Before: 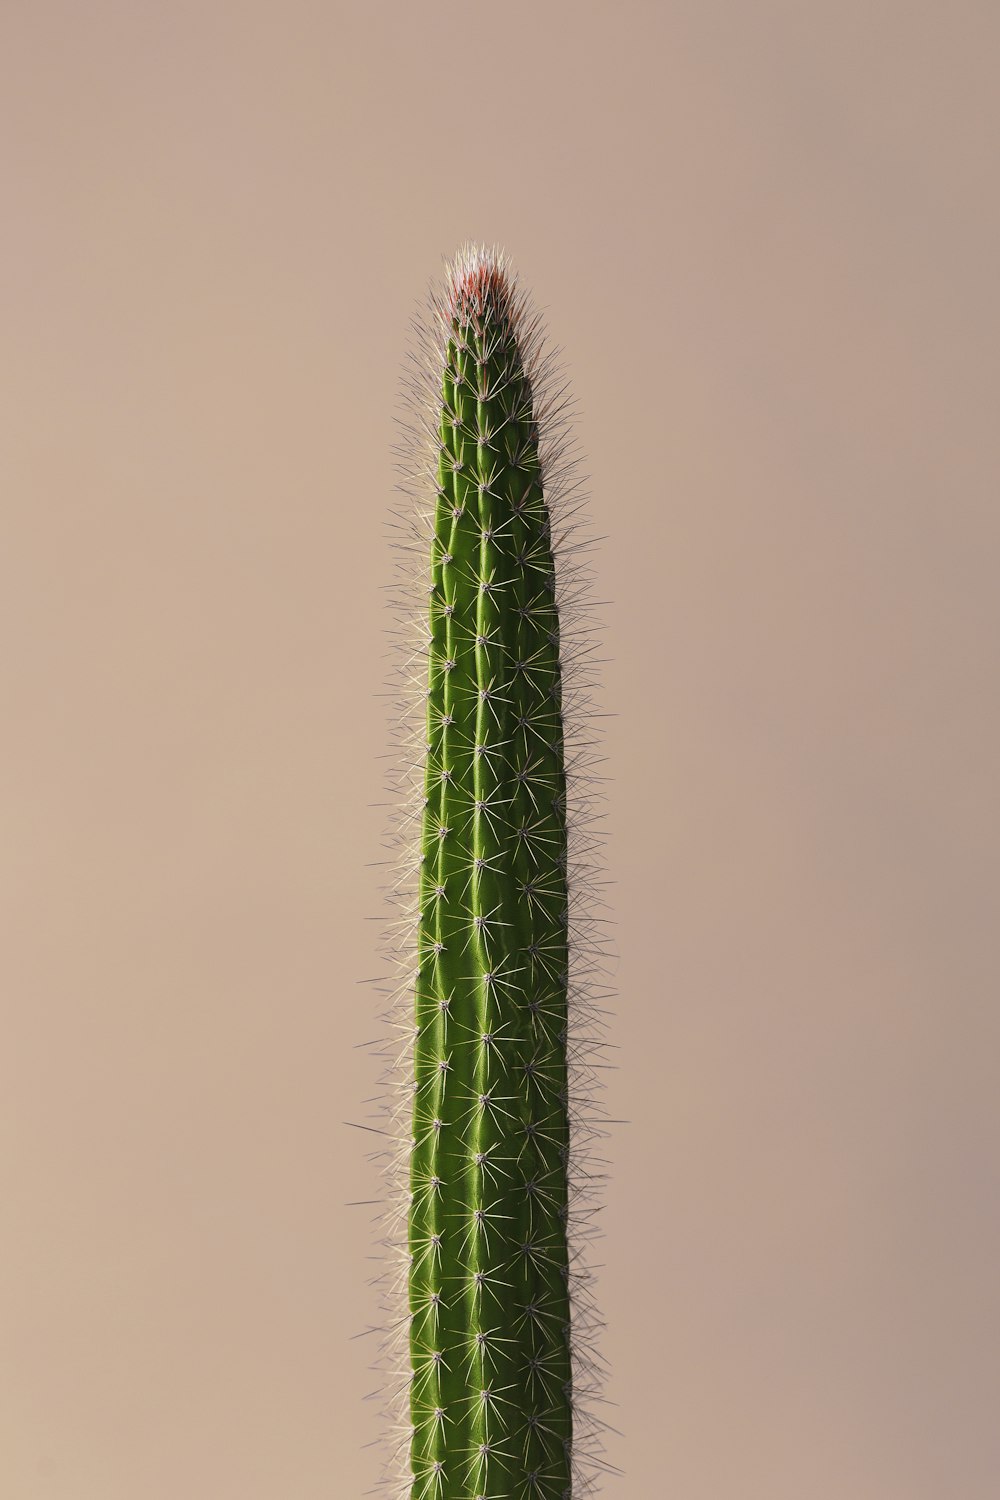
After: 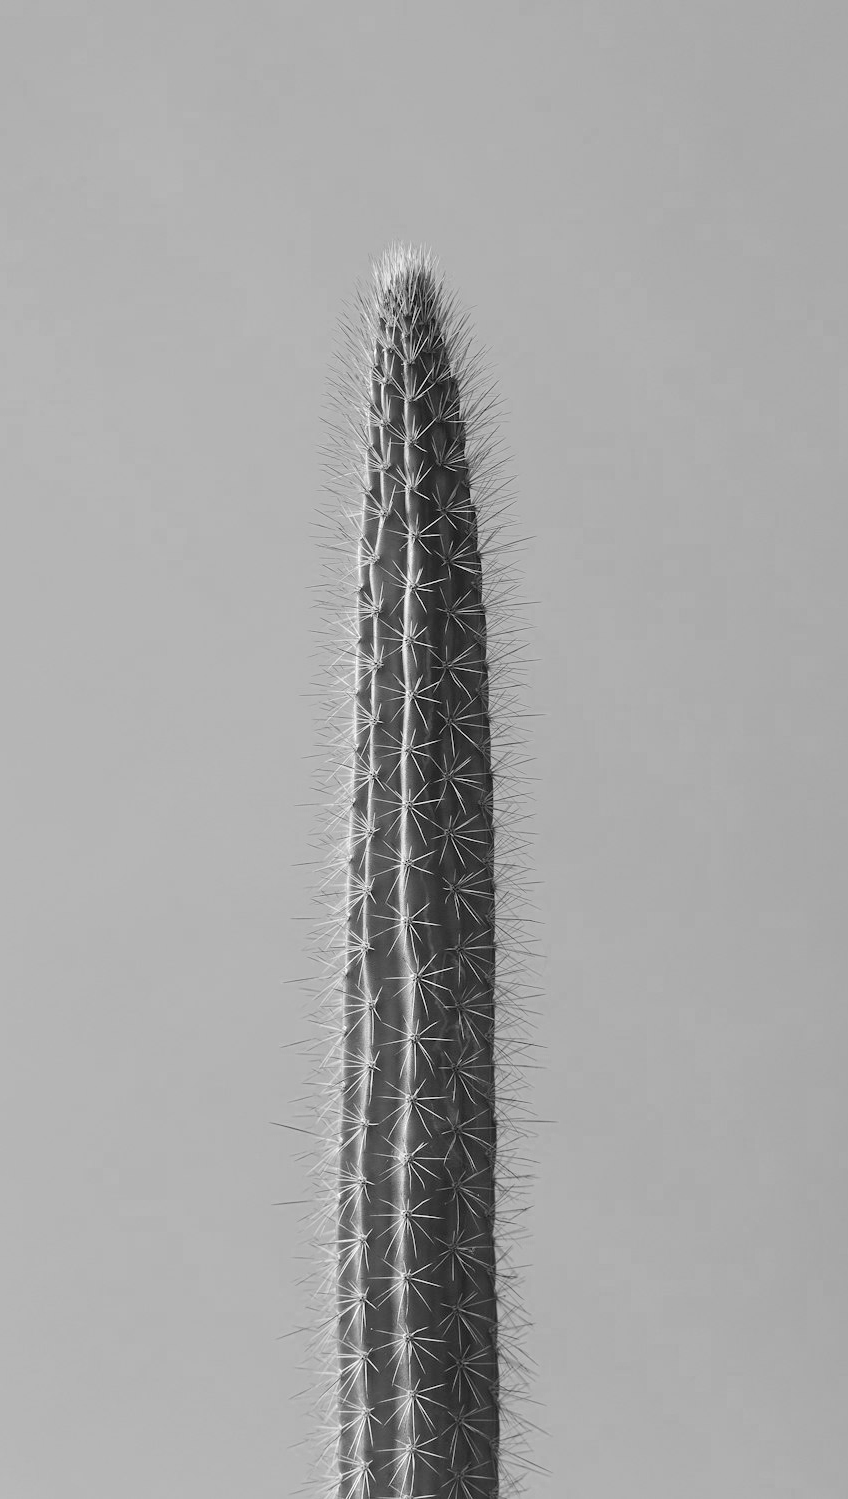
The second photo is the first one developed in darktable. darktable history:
crop: left 7.39%, right 7.788%
color zones: curves: ch0 [(0.002, 0.593) (0.143, 0.417) (0.285, 0.541) (0.455, 0.289) (0.608, 0.327) (0.727, 0.283) (0.869, 0.571) (1, 0.603)]; ch1 [(0, 0) (0.143, 0) (0.286, 0) (0.429, 0) (0.571, 0) (0.714, 0) (0.857, 0)]
